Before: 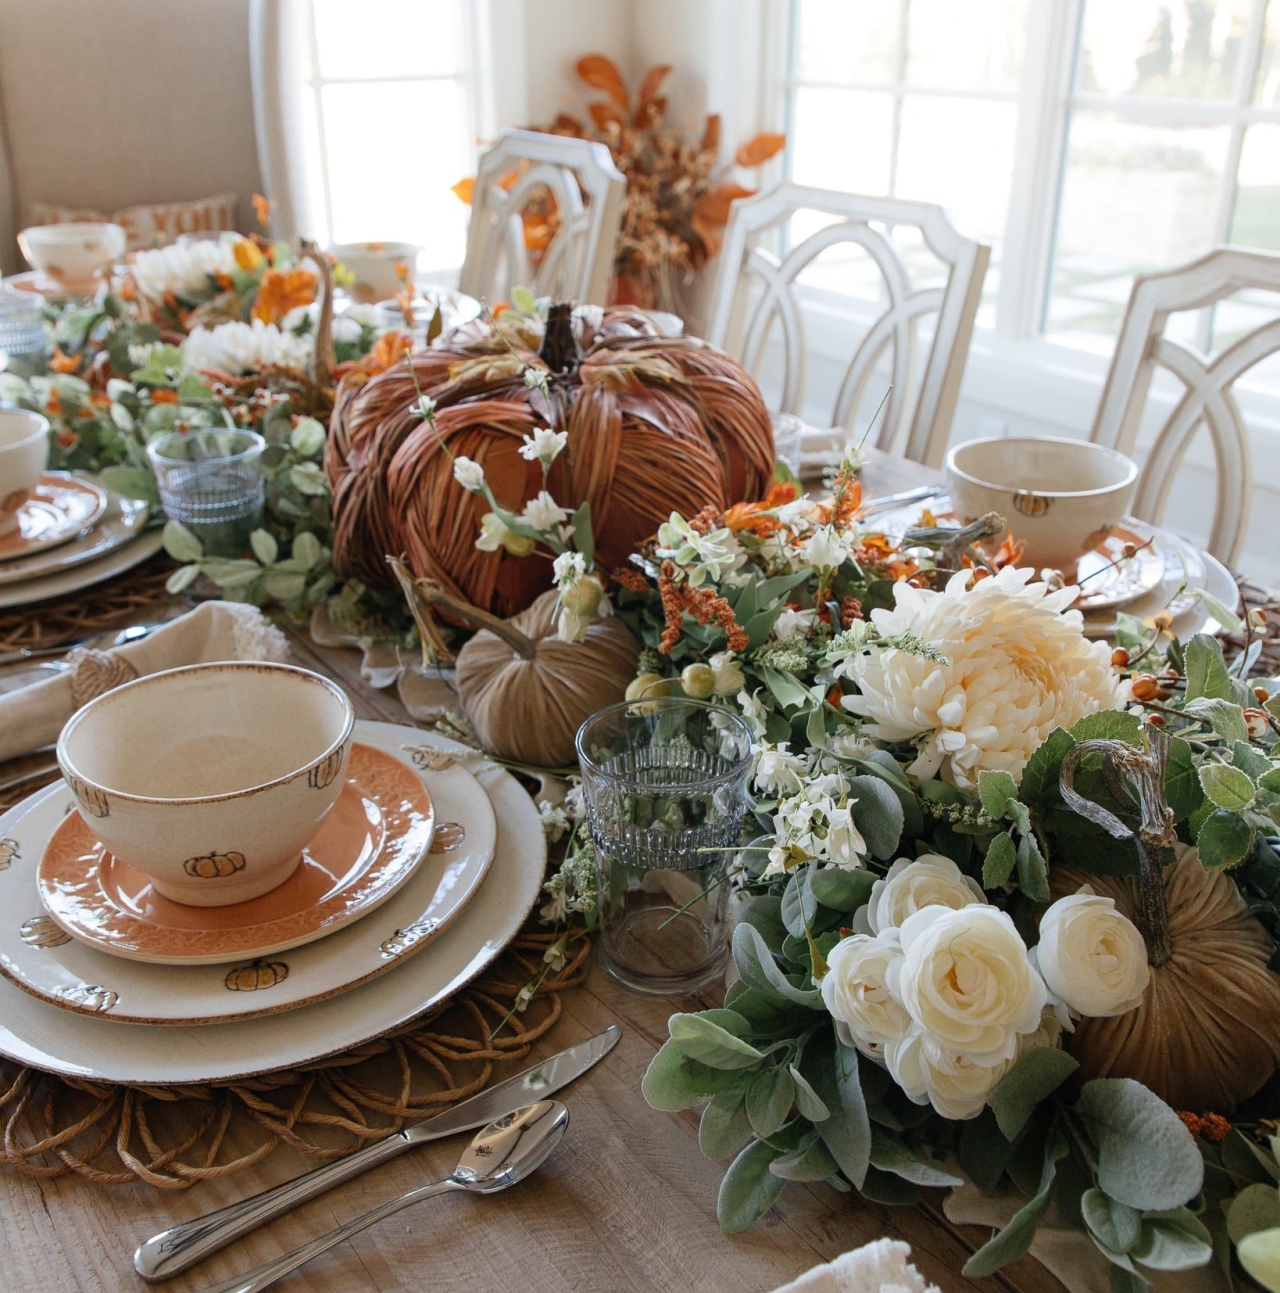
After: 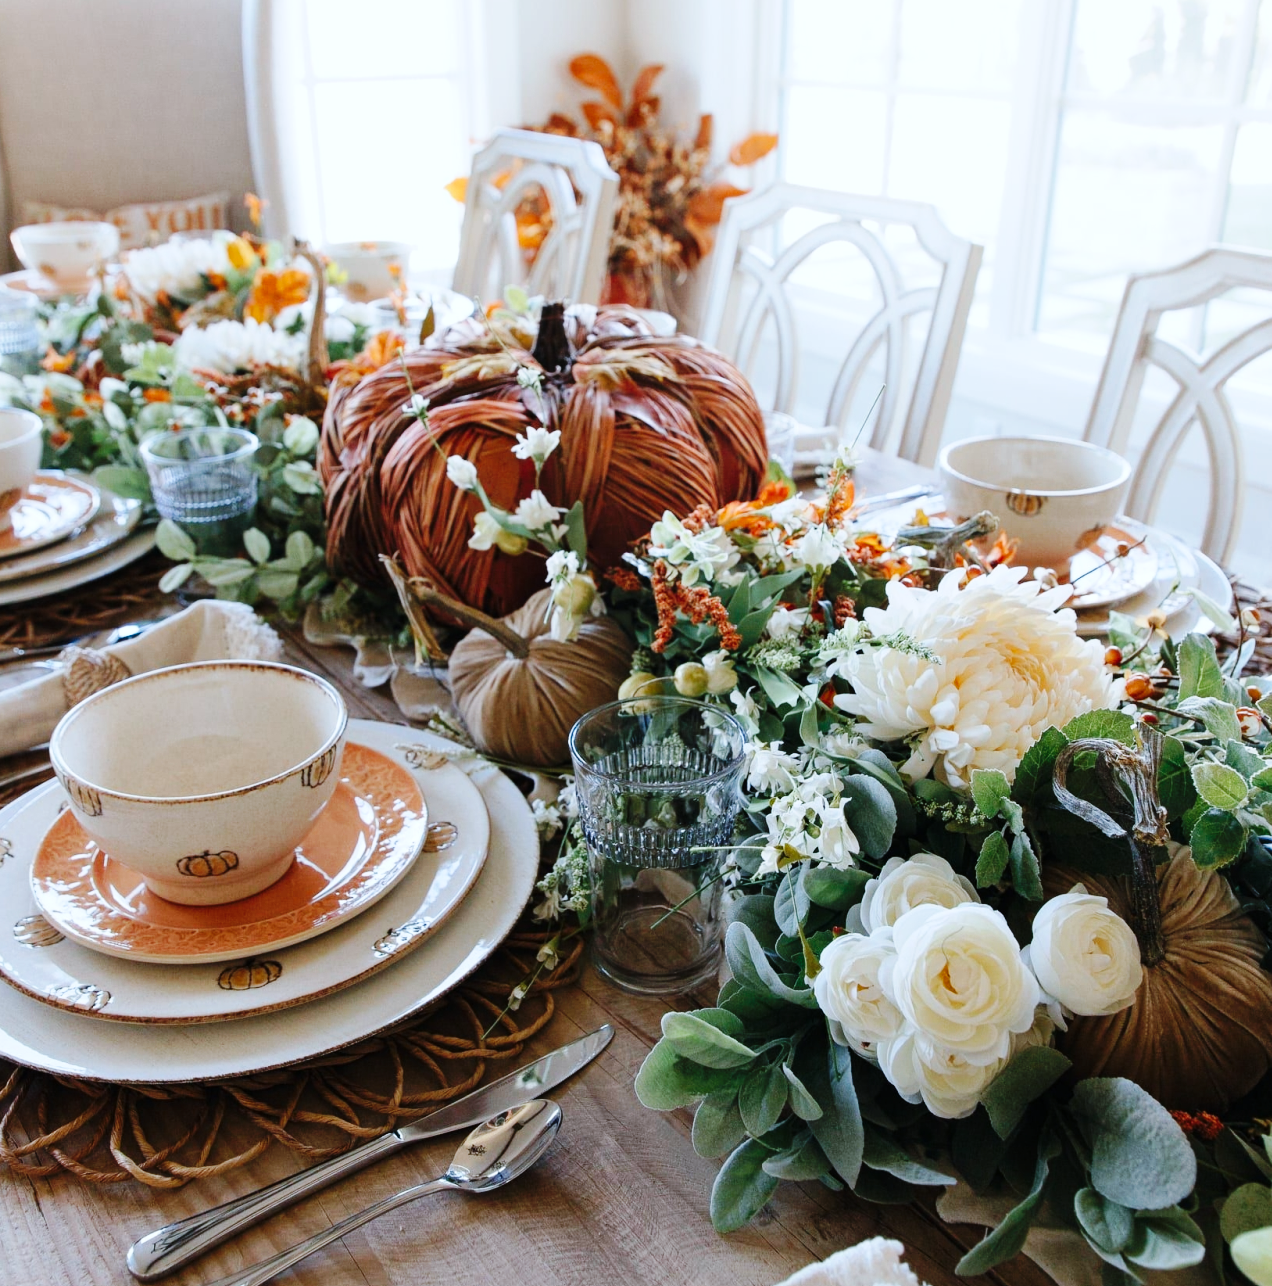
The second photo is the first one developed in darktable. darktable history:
crop and rotate: left 0.614%, top 0.179%, bottom 0.309%
color calibration: x 0.37, y 0.382, temperature 4313.32 K
base curve: curves: ch0 [(0, 0) (0.036, 0.025) (0.121, 0.166) (0.206, 0.329) (0.605, 0.79) (1, 1)], preserve colors none
